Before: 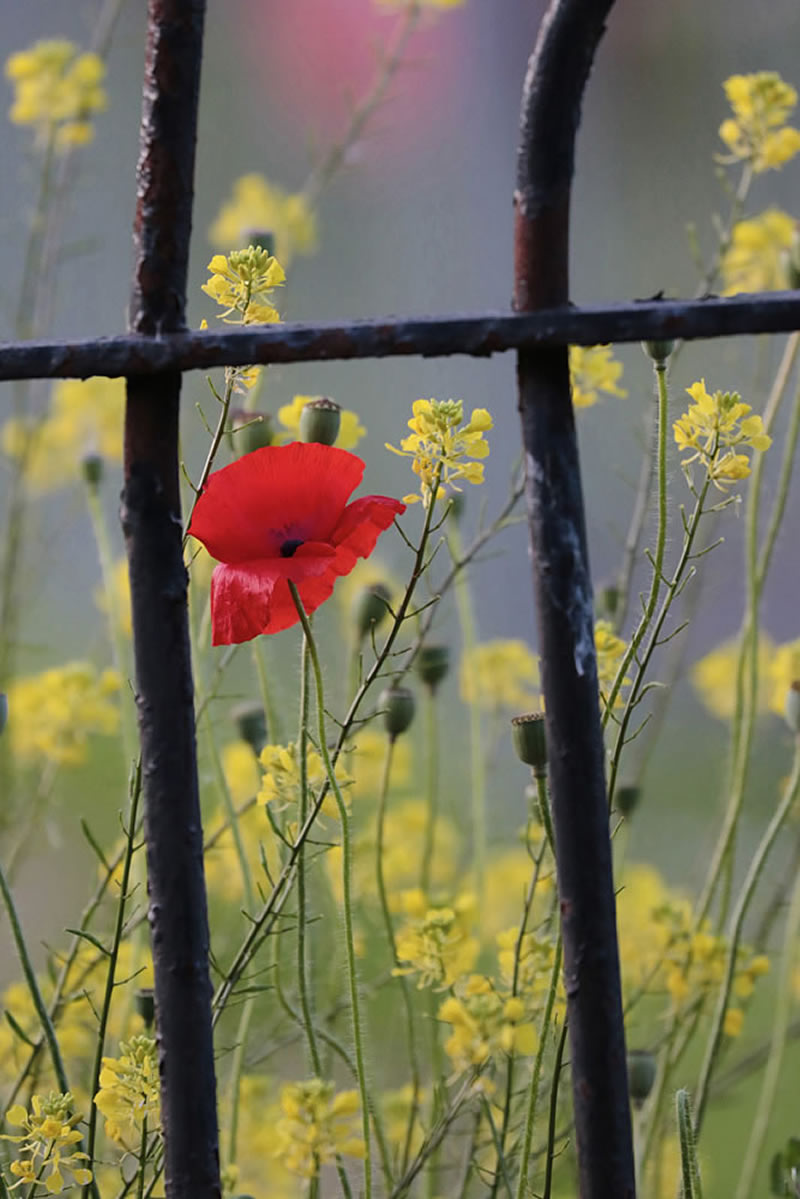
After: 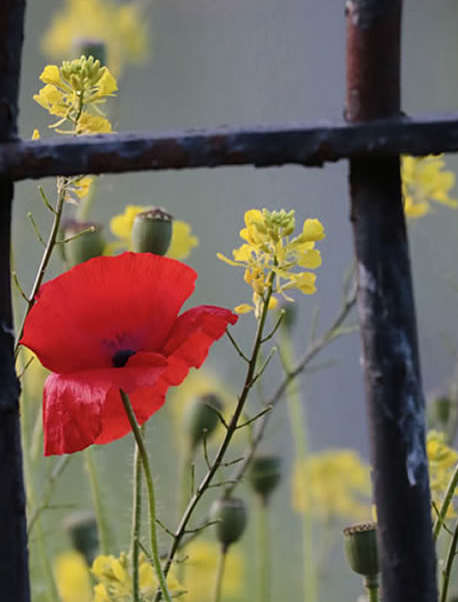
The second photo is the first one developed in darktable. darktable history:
crop: left 21.117%, top 15.882%, right 21.593%, bottom 33.898%
